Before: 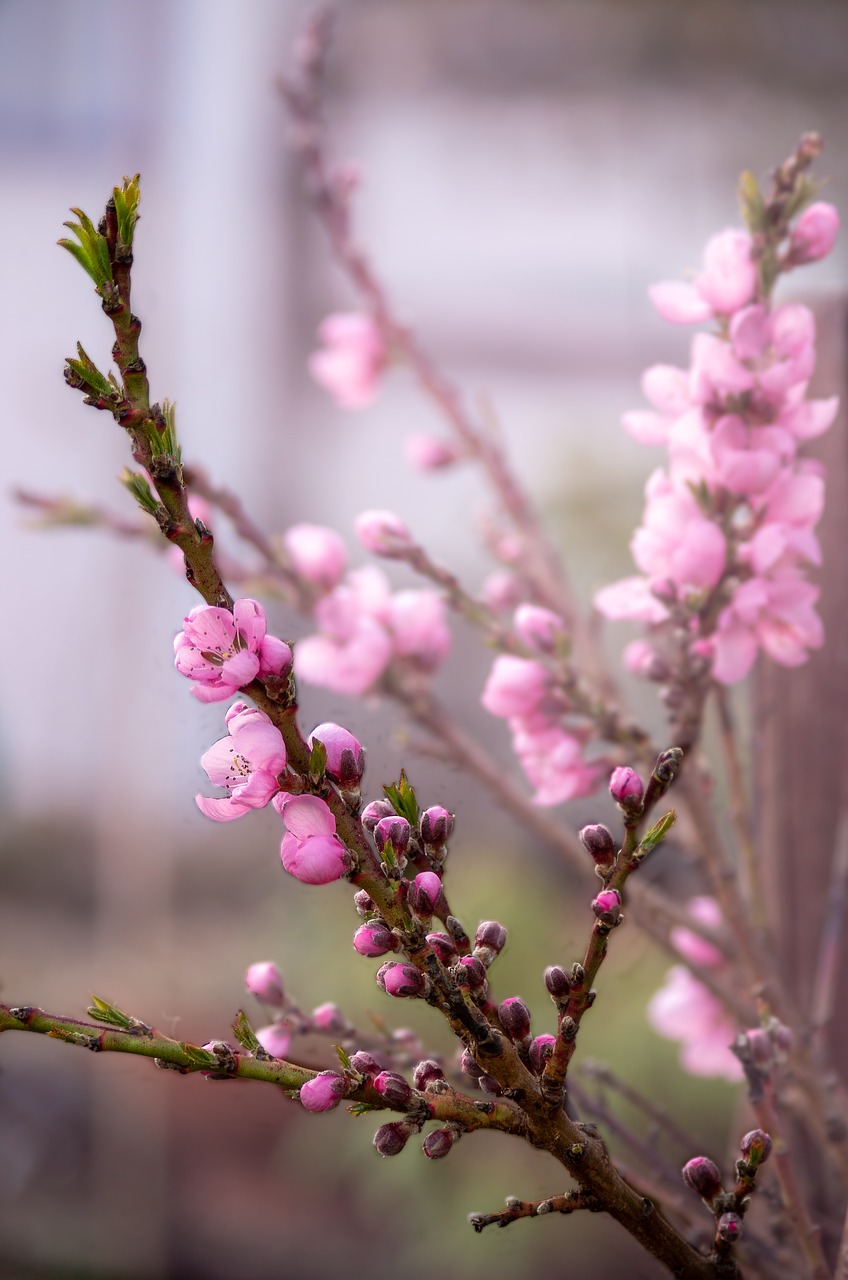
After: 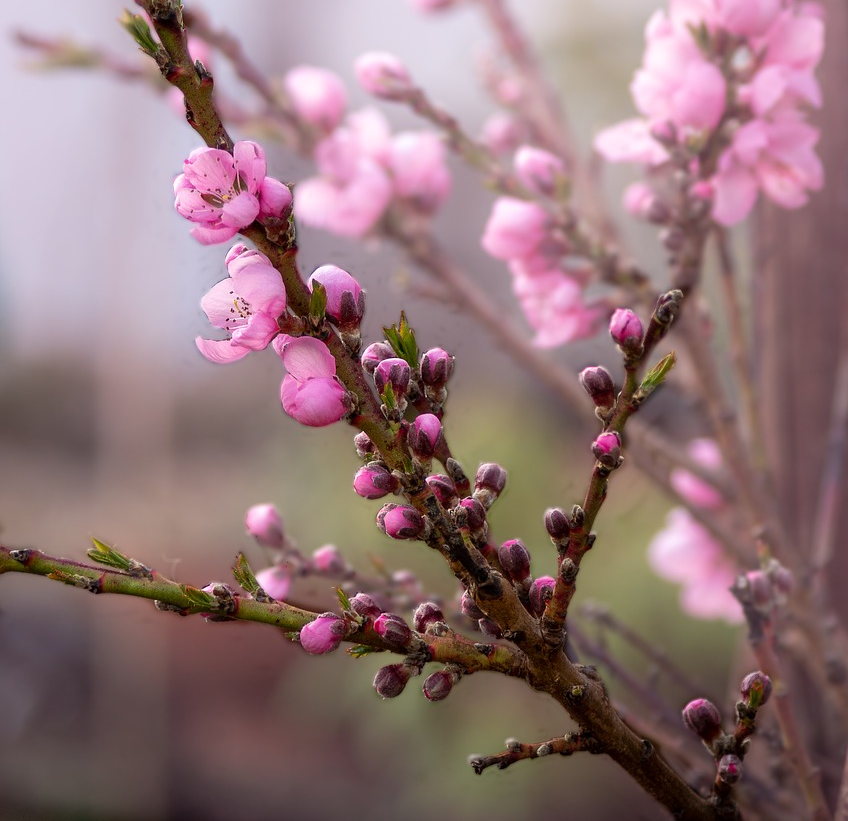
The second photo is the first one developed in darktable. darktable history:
crop and rotate: top 35.859%
